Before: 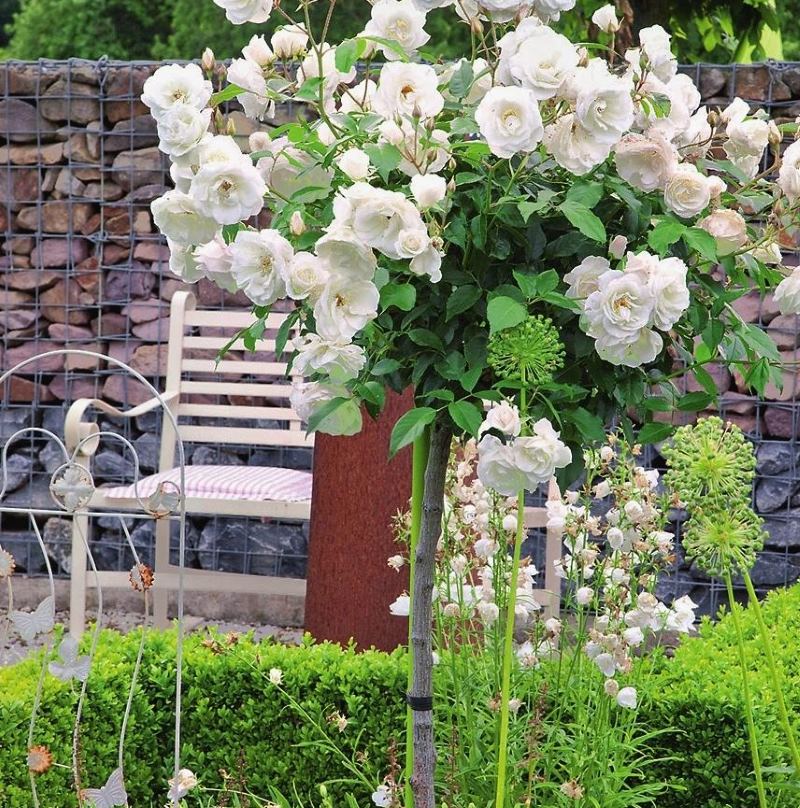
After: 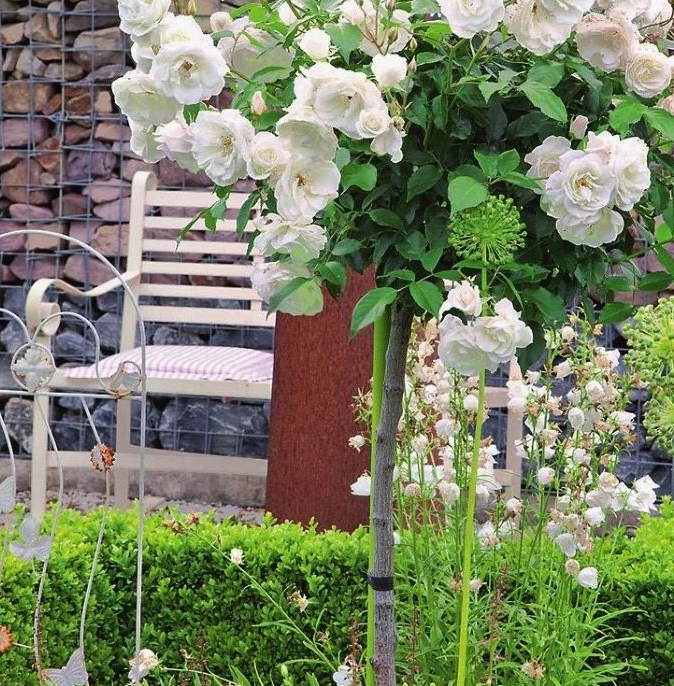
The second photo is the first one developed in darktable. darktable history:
crop and rotate: left 4.952%, top 15.01%, right 10.709%
